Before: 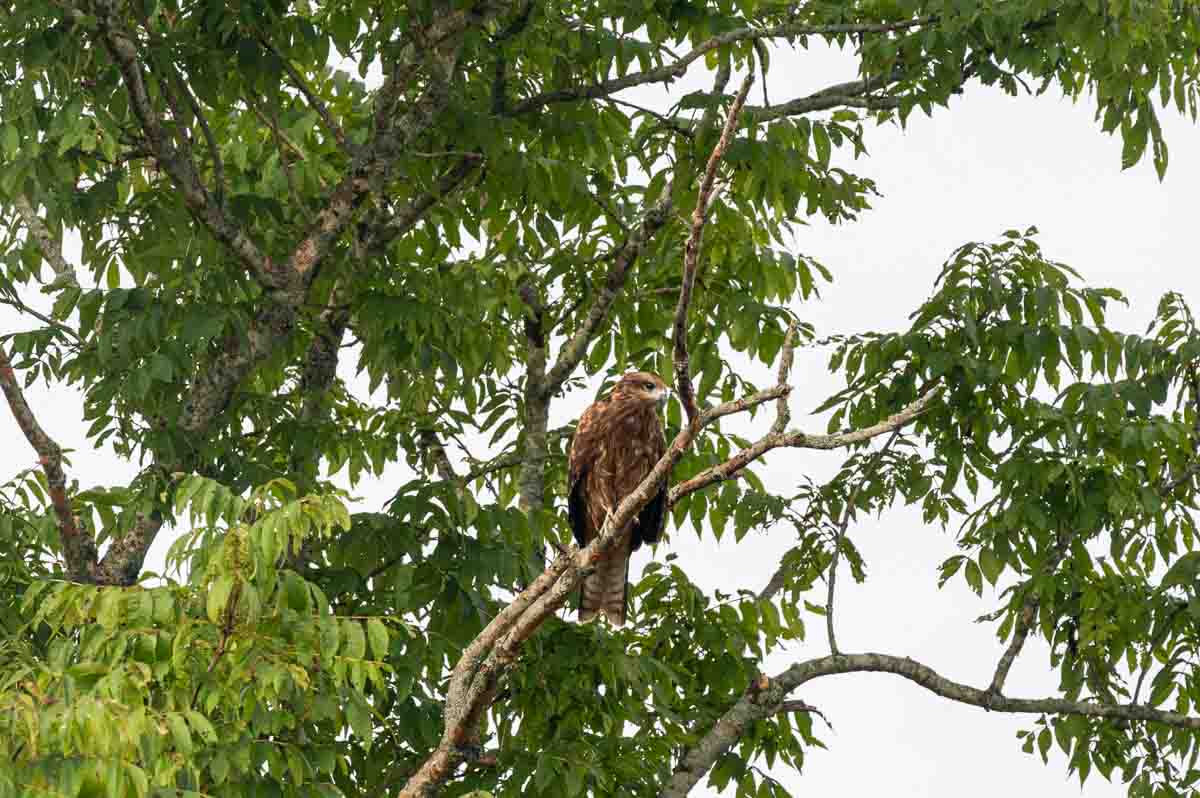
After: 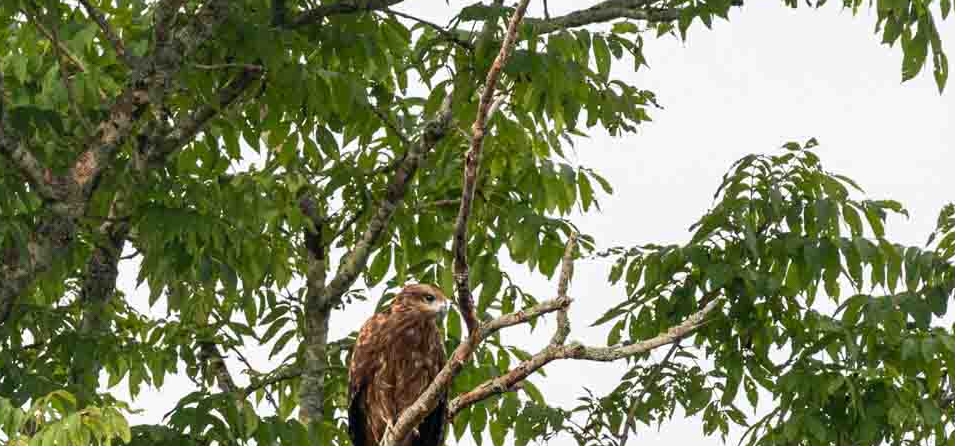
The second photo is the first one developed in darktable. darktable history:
crop: left 18.404%, top 11.095%, right 1.954%, bottom 33.004%
